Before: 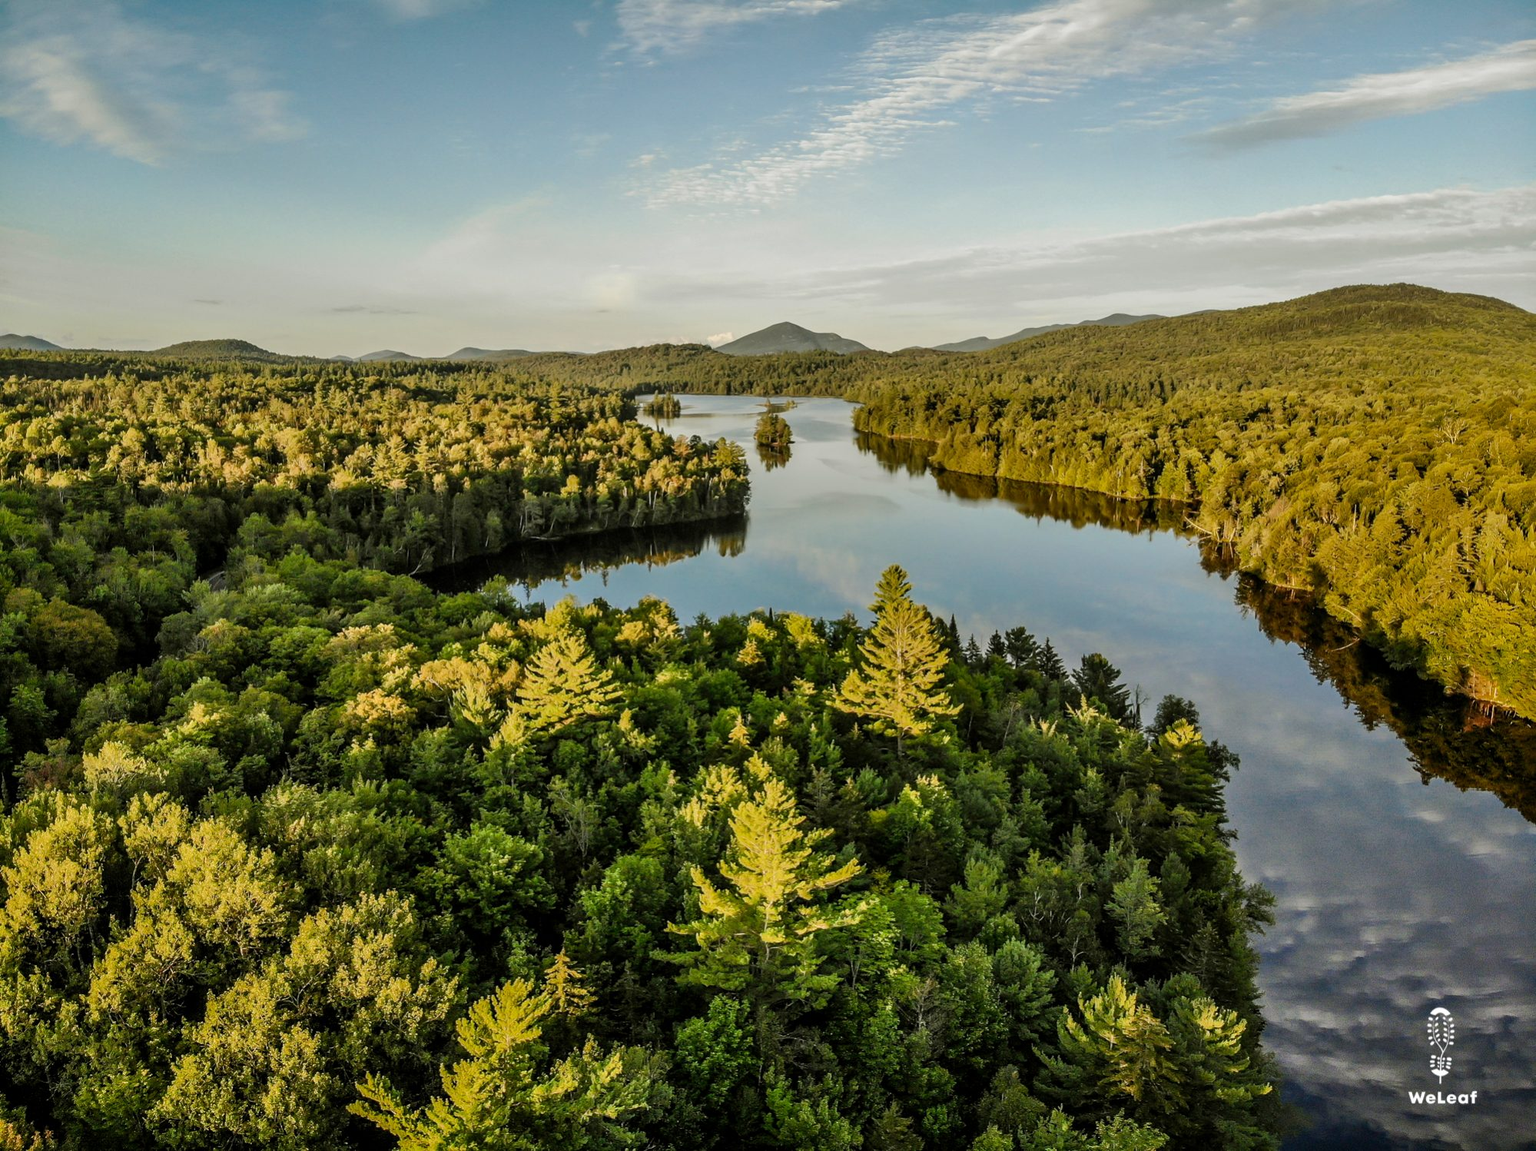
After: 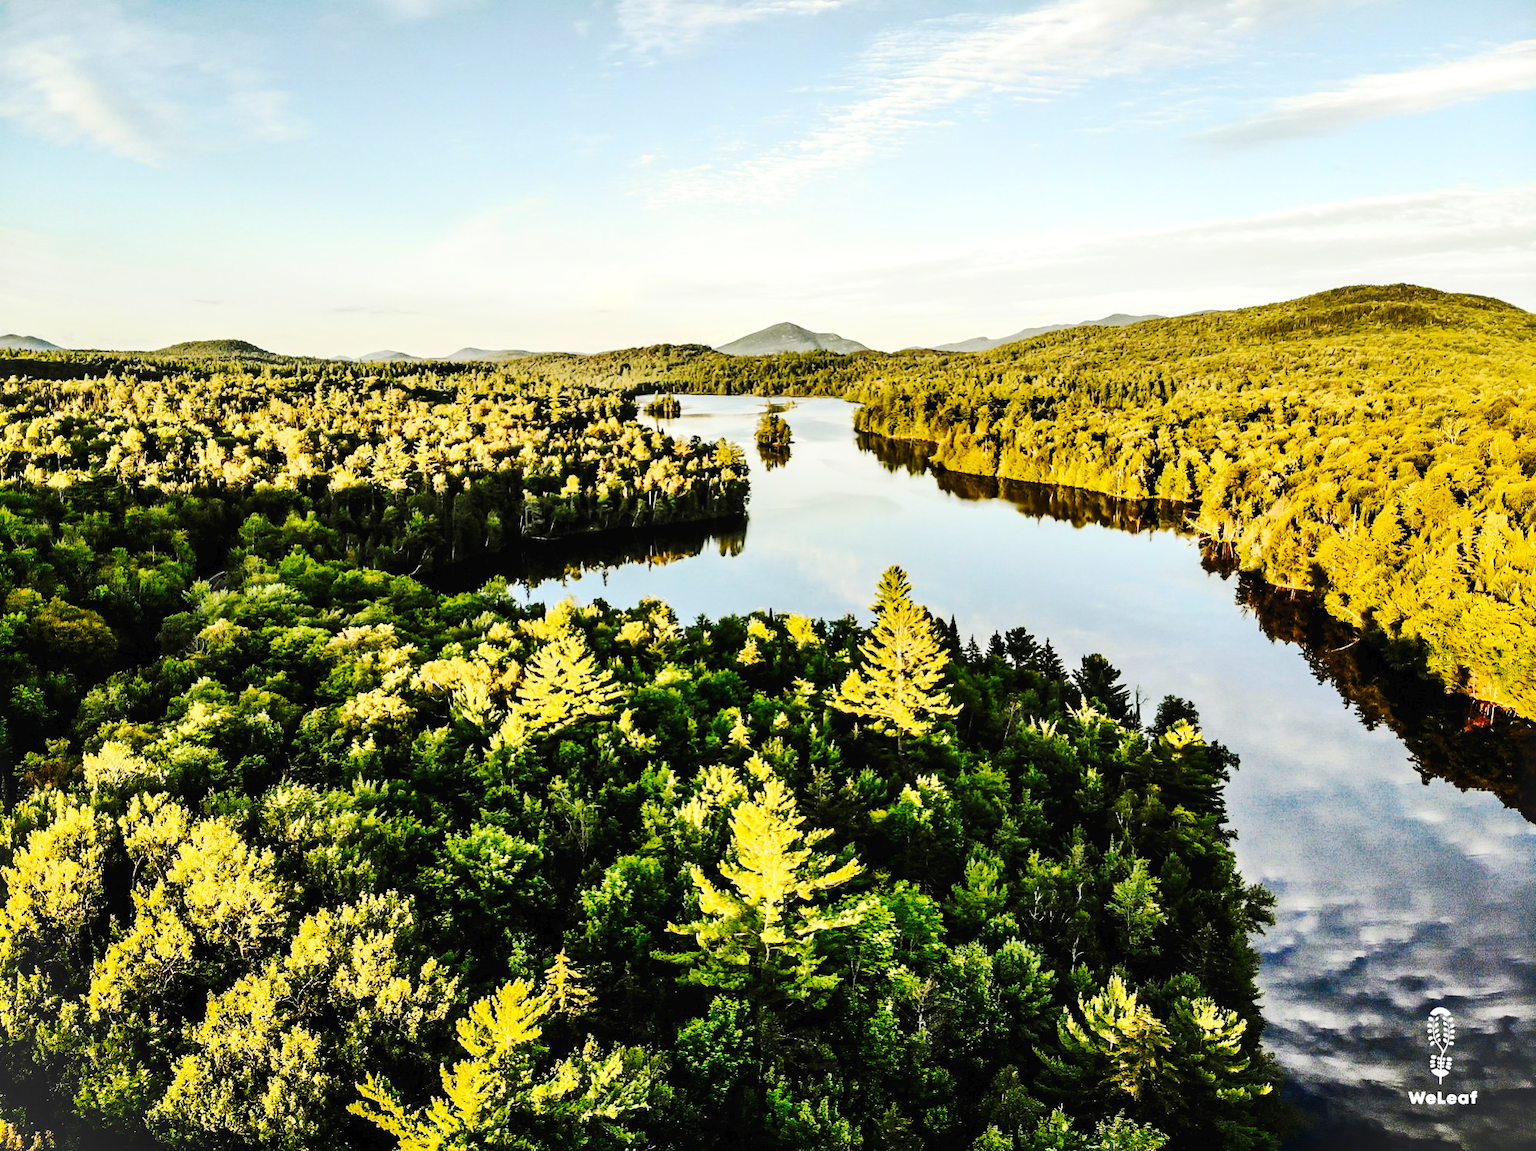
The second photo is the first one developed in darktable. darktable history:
tone curve: curves: ch0 [(0, 0) (0.003, 0.017) (0.011, 0.017) (0.025, 0.017) (0.044, 0.019) (0.069, 0.03) (0.1, 0.046) (0.136, 0.066) (0.177, 0.104) (0.224, 0.151) (0.277, 0.231) (0.335, 0.321) (0.399, 0.454) (0.468, 0.567) (0.543, 0.674) (0.623, 0.763) (0.709, 0.82) (0.801, 0.872) (0.898, 0.934) (1, 1)], preserve colors none
vignetting: fall-off start 100%, brightness 0.05, saturation 0
contrast brightness saturation: contrast 0.2, brightness 0.15, saturation 0.14
tone equalizer: -8 EV -0.75 EV, -7 EV -0.7 EV, -6 EV -0.6 EV, -5 EV -0.4 EV, -3 EV 0.4 EV, -2 EV 0.6 EV, -1 EV 0.7 EV, +0 EV 0.75 EV, edges refinement/feathering 500, mask exposure compensation -1.57 EV, preserve details no
